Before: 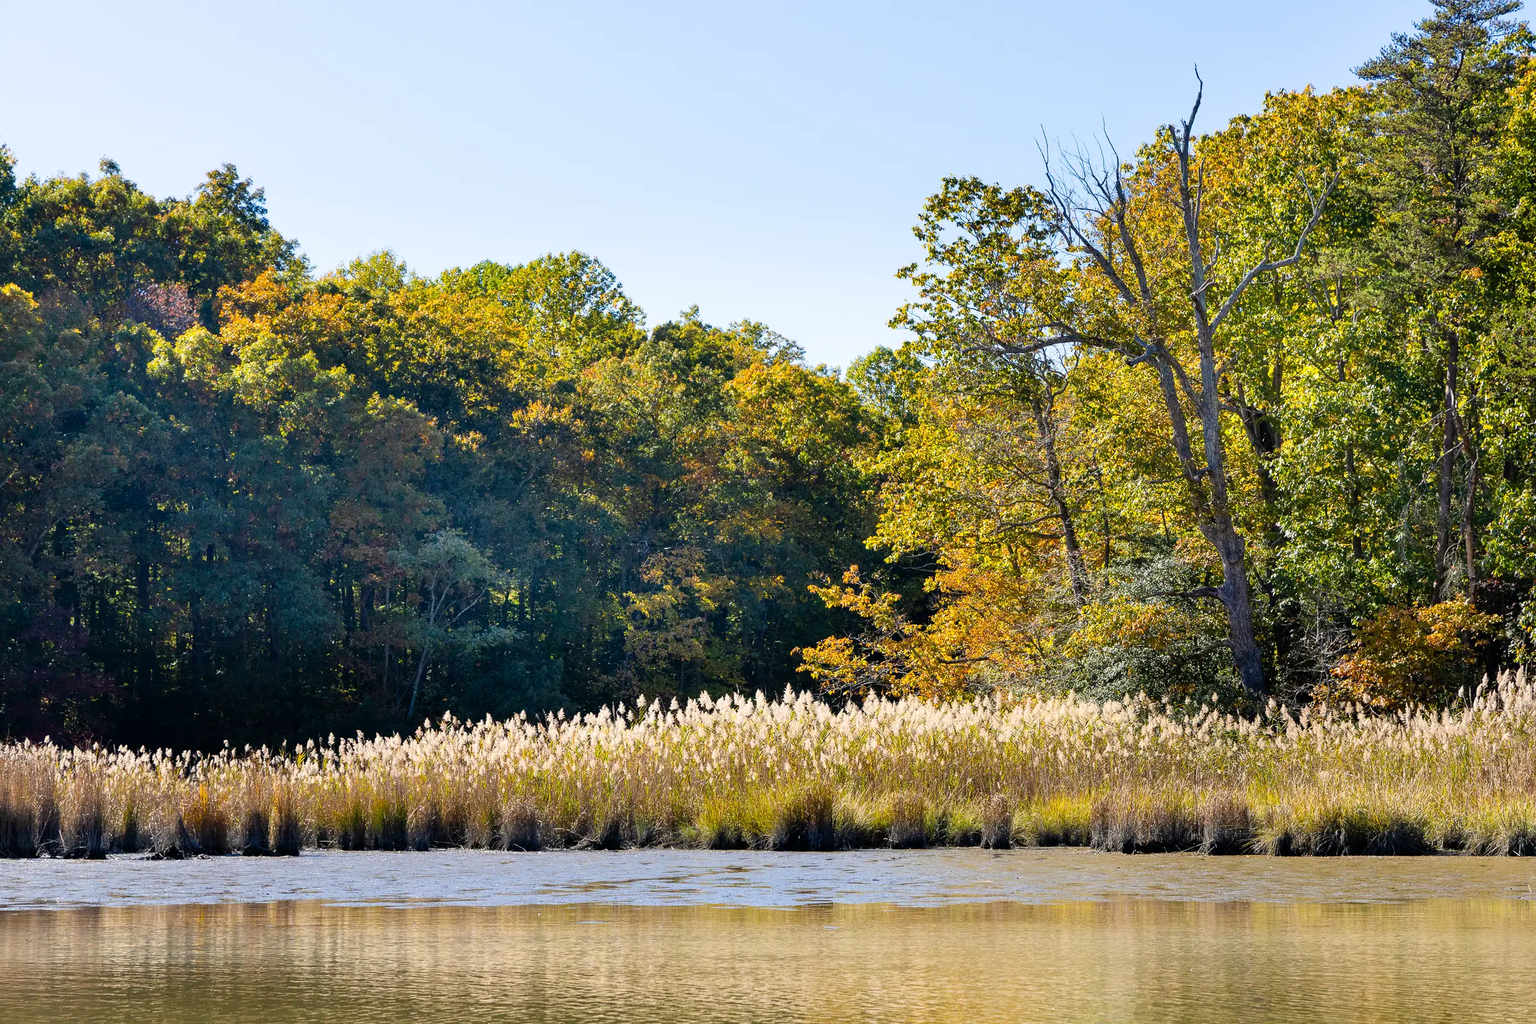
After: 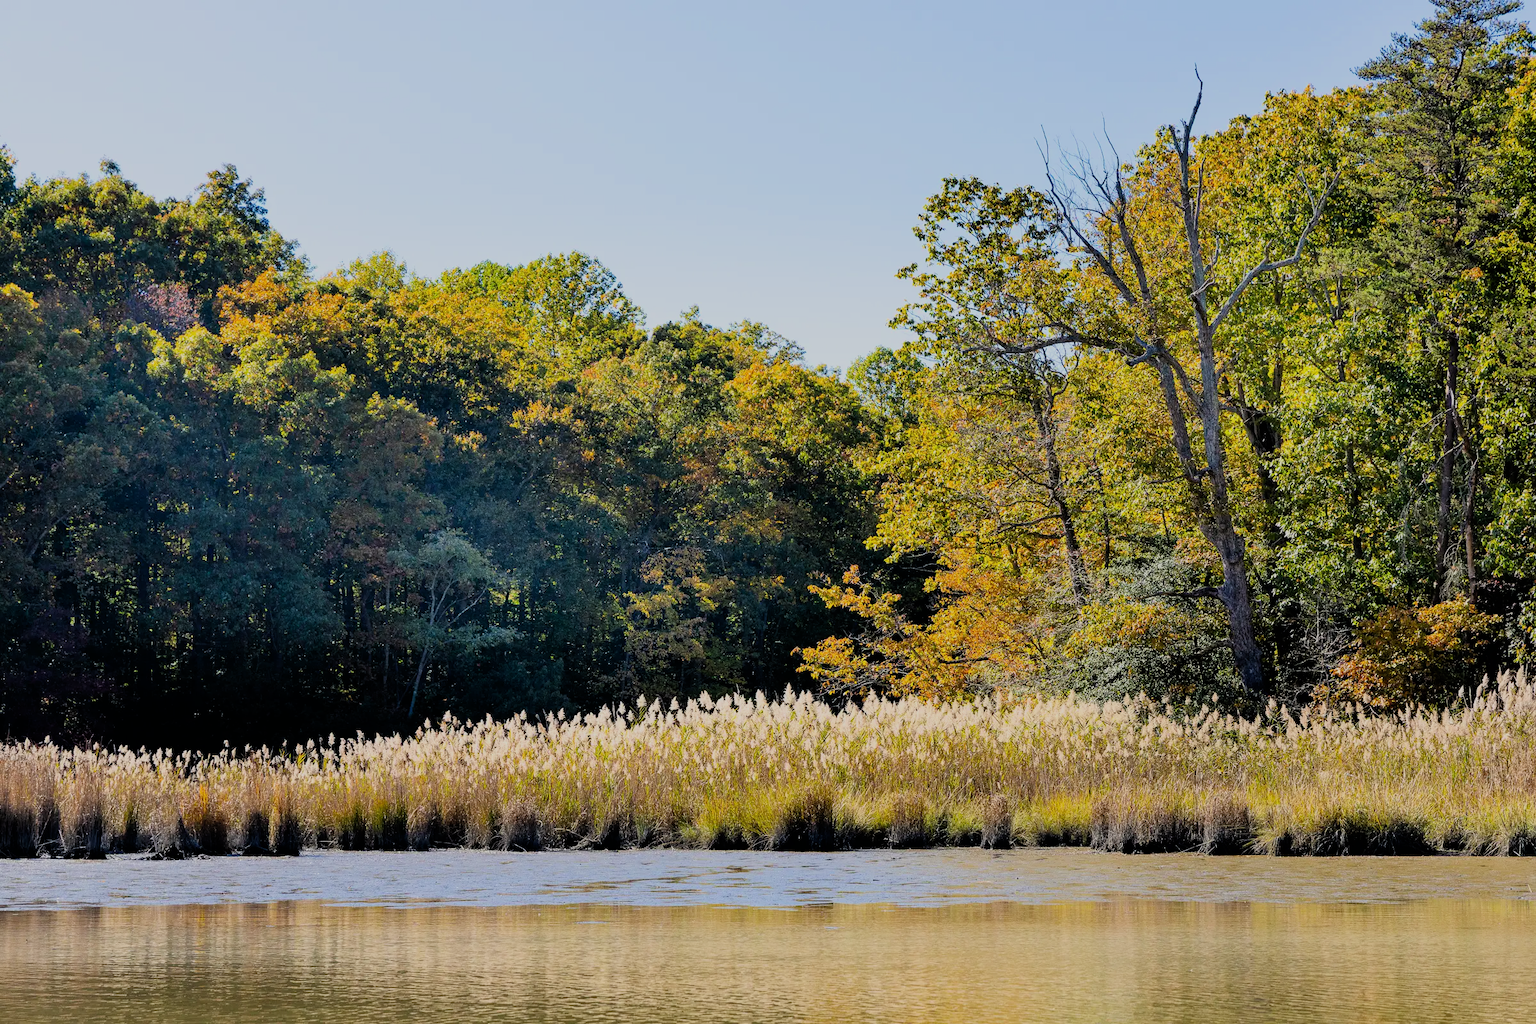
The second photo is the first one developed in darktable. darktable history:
filmic rgb: black relative exposure -7.18 EV, white relative exposure 5.39 EV, hardness 3.02, color science v6 (2022)
